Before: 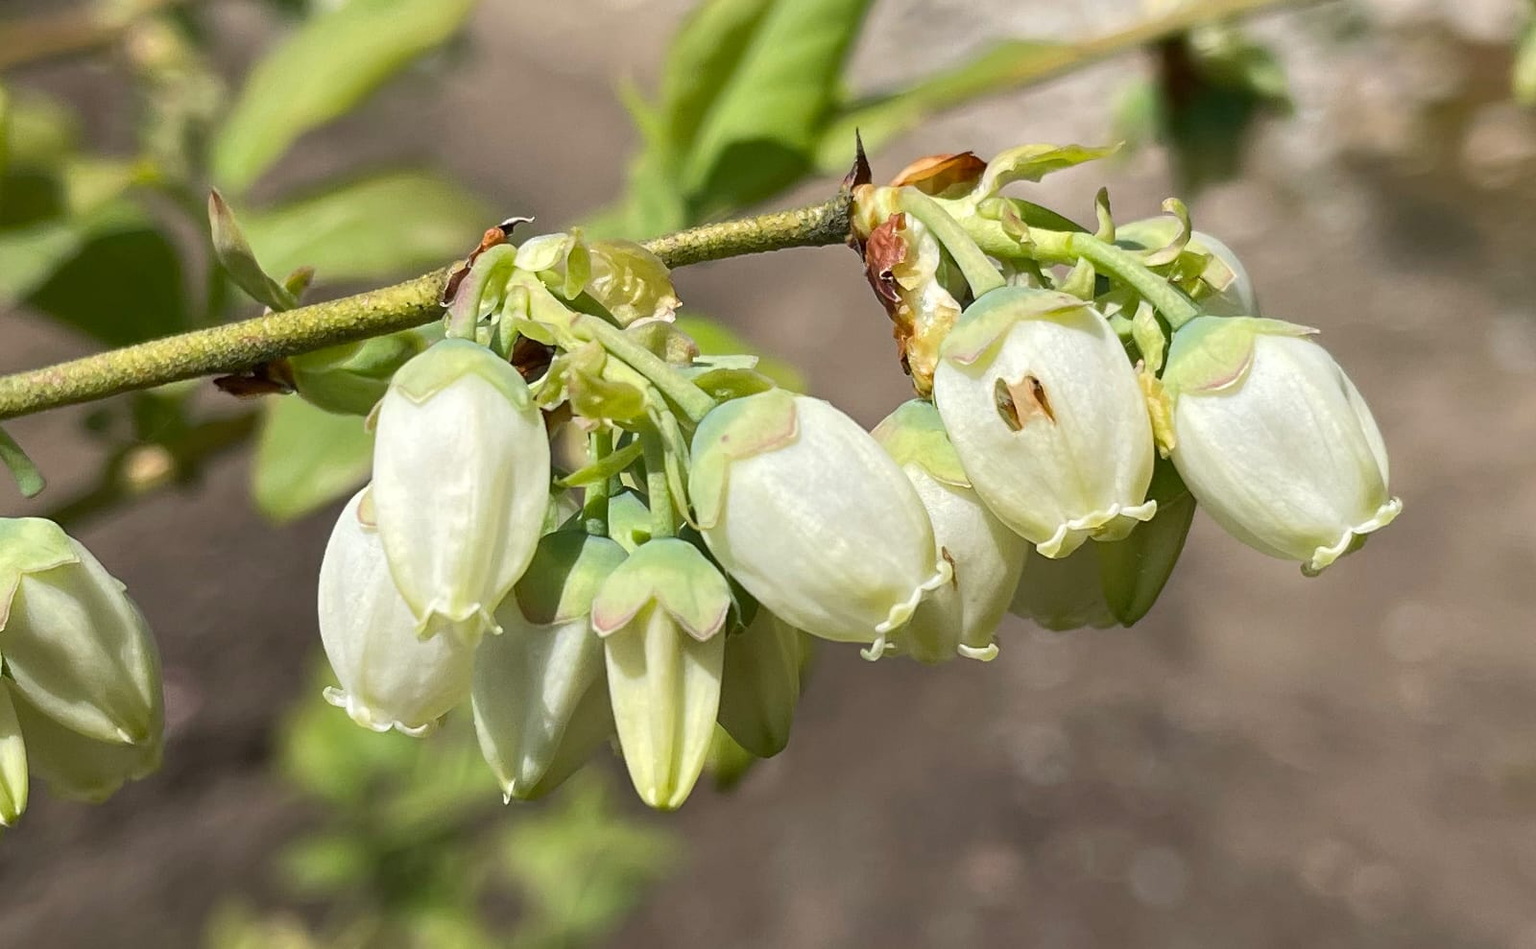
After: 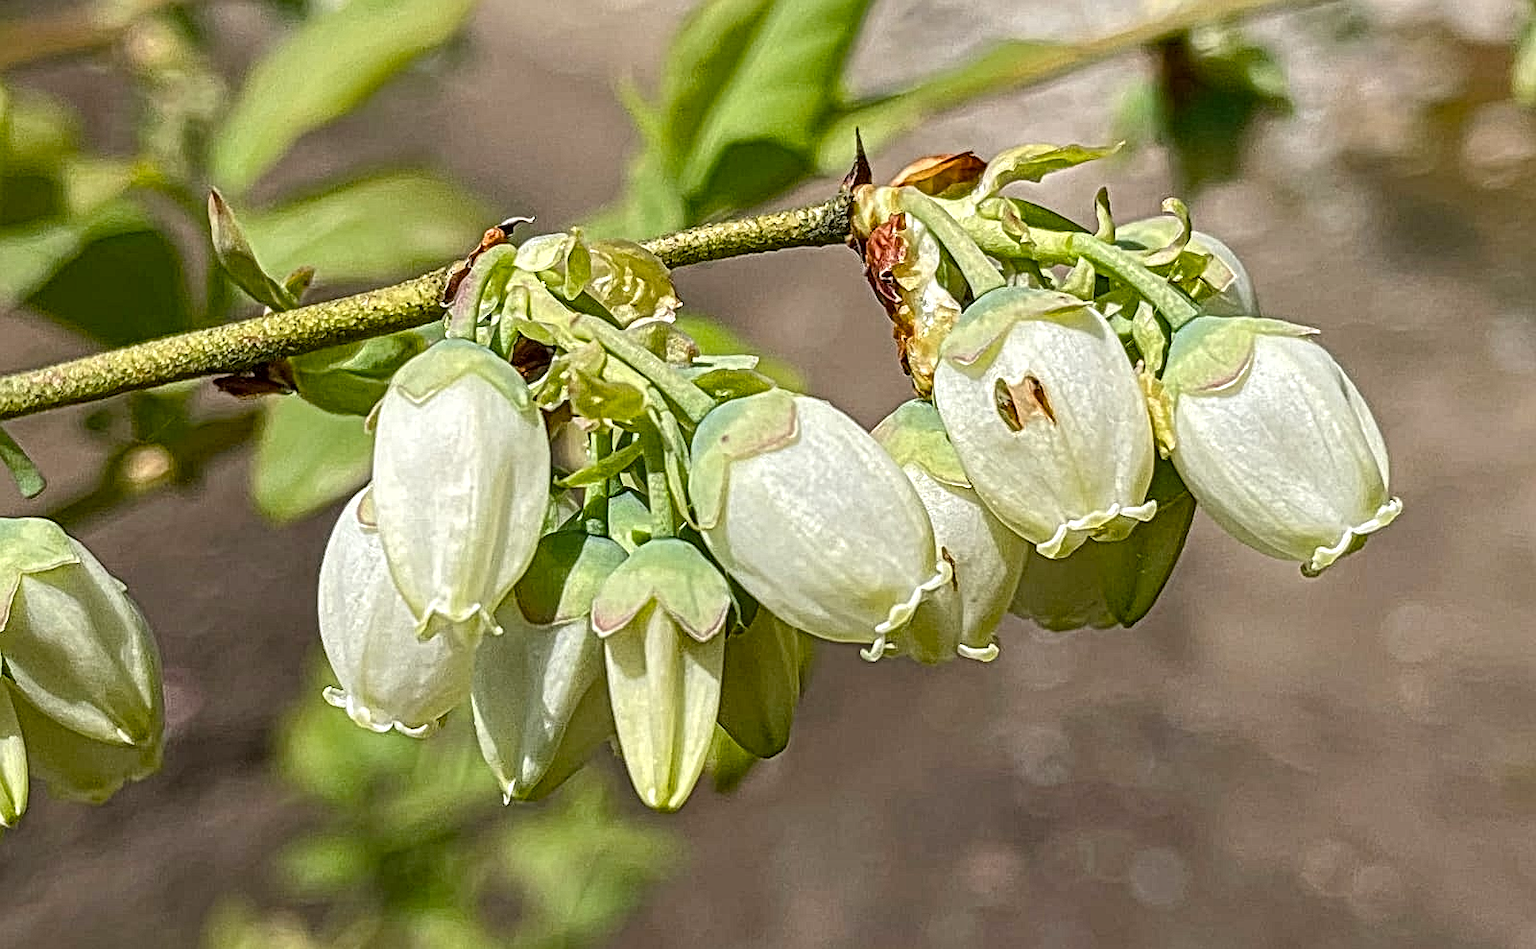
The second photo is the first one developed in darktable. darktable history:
color balance rgb: perceptual saturation grading › global saturation 20%, perceptual saturation grading › highlights -25%, perceptual saturation grading › shadows 25%
local contrast: mode bilateral grid, contrast 20, coarseness 3, detail 300%, midtone range 0.2
shadows and highlights: shadows 25, highlights -25
